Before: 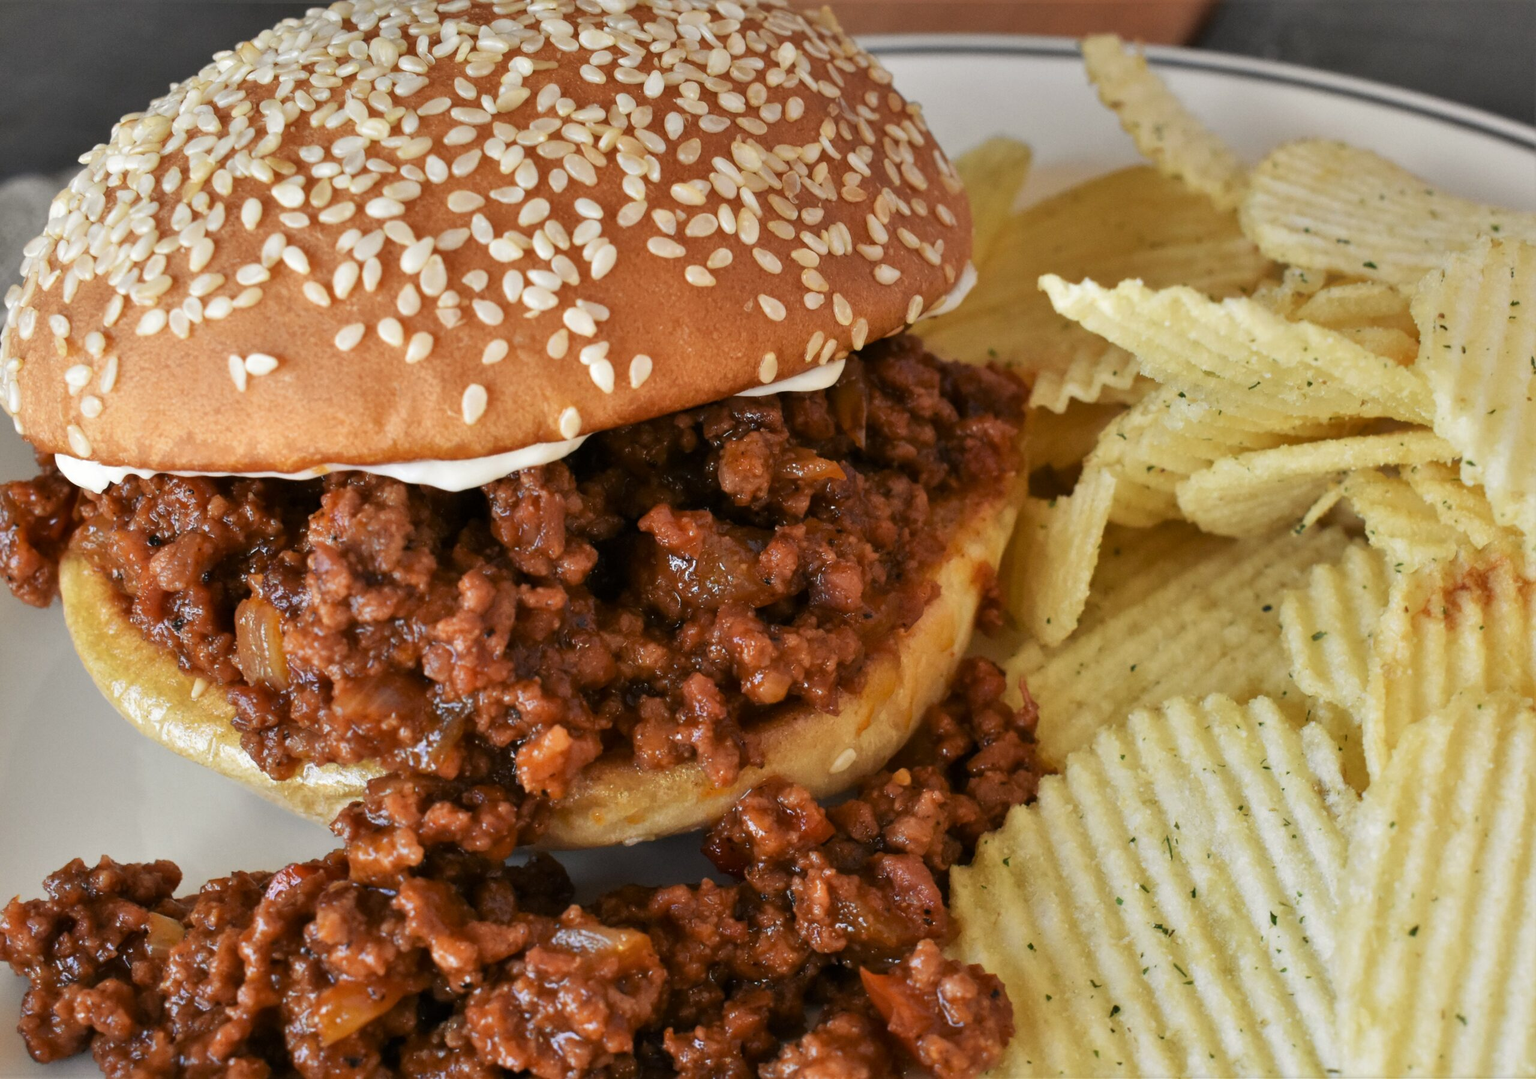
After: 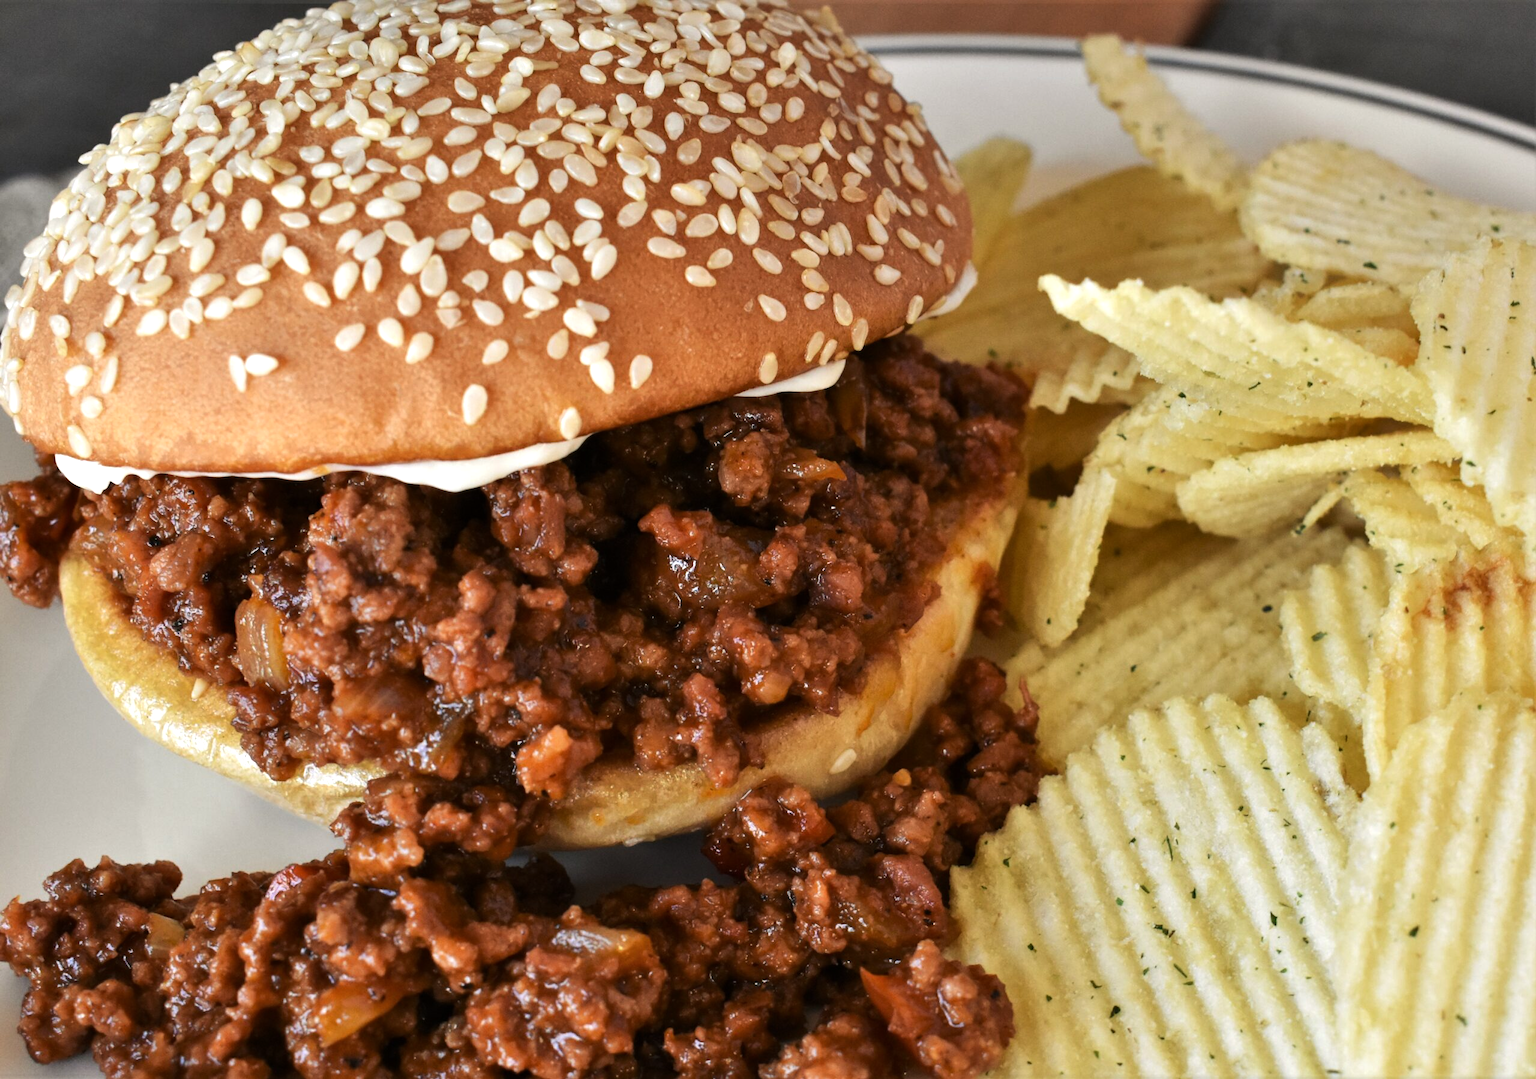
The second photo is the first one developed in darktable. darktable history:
exposure: exposure -0.045 EV, compensate highlight preservation false
tone equalizer: -8 EV -0.389 EV, -7 EV -0.395 EV, -6 EV -0.362 EV, -5 EV -0.239 EV, -3 EV 0.22 EV, -2 EV 0.32 EV, -1 EV 0.404 EV, +0 EV 0.43 EV, edges refinement/feathering 500, mask exposure compensation -1.57 EV, preserve details no
